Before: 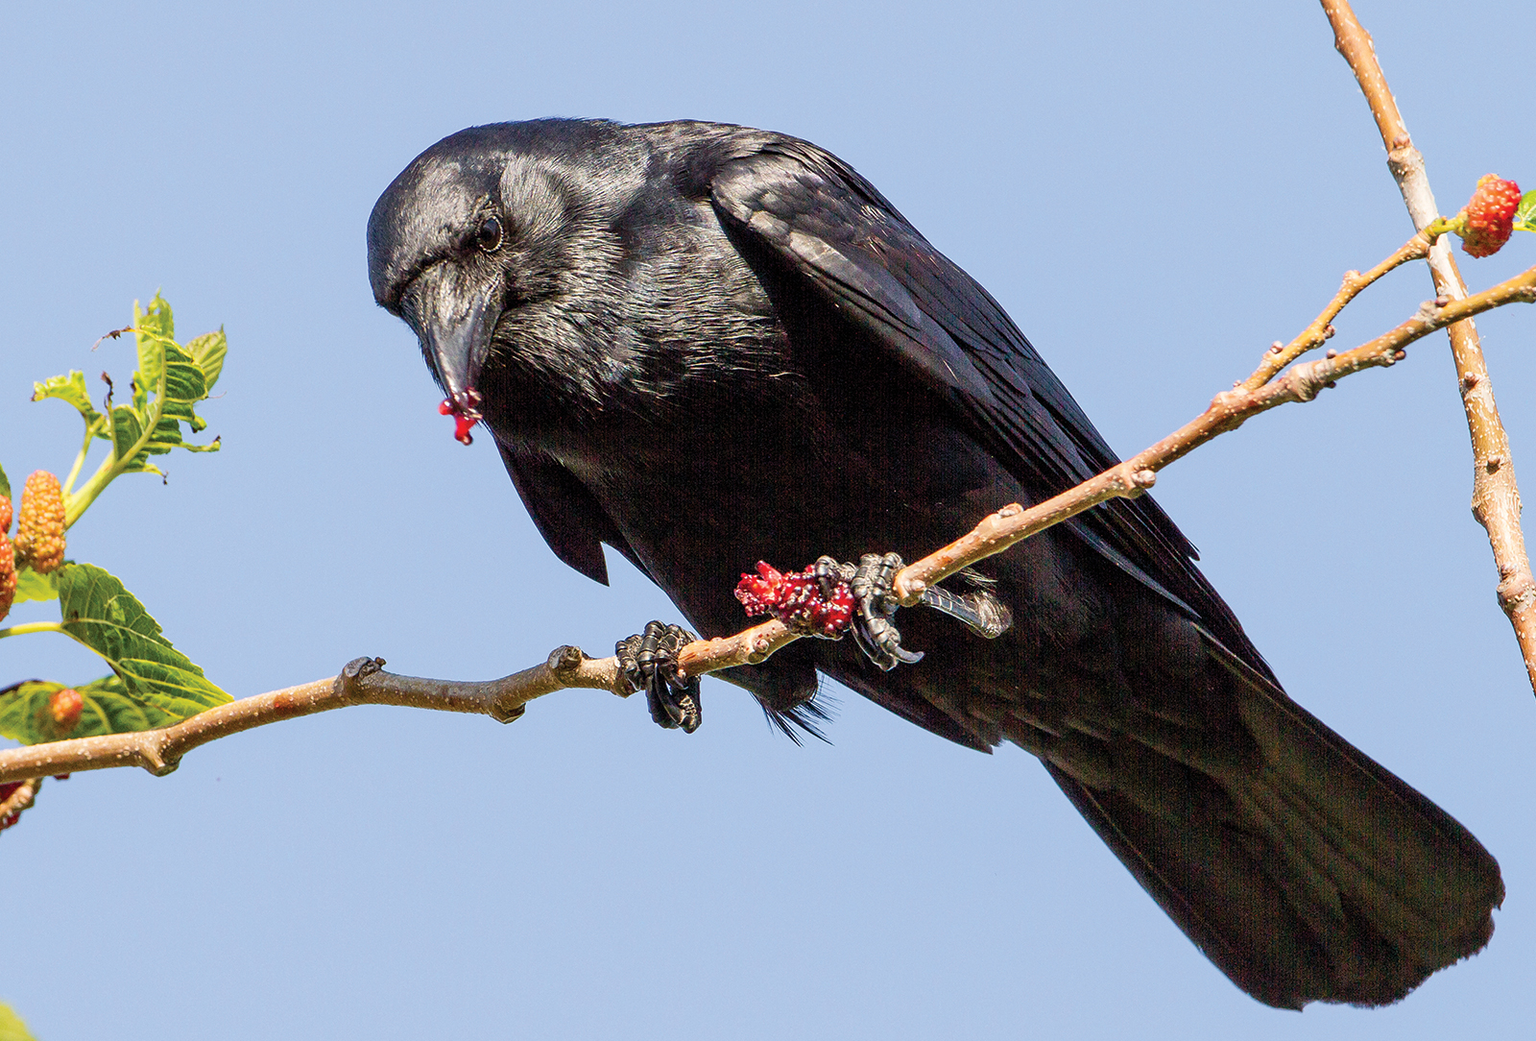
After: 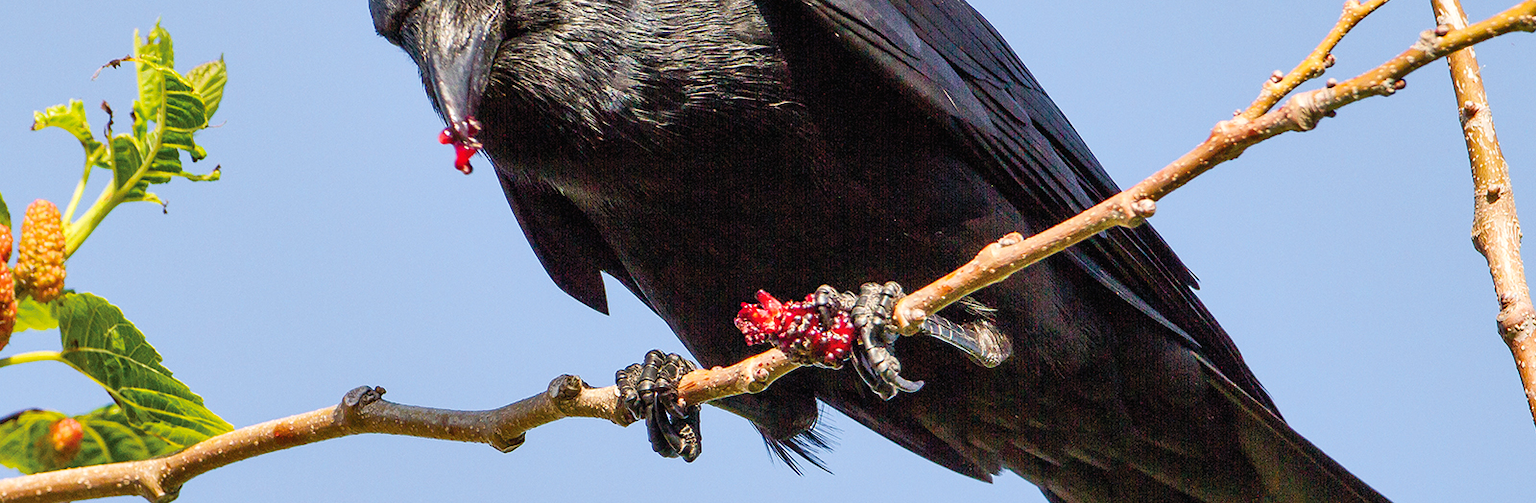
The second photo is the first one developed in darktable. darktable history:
exposure: black level correction -0.001, exposure 0.08 EV, compensate highlight preservation false
color balance rgb: perceptual saturation grading › global saturation 10%, global vibrance 10%
crop and rotate: top 26.056%, bottom 25.543%
shadows and highlights: radius 125.46, shadows 30.51, highlights -30.51, low approximation 0.01, soften with gaussian
